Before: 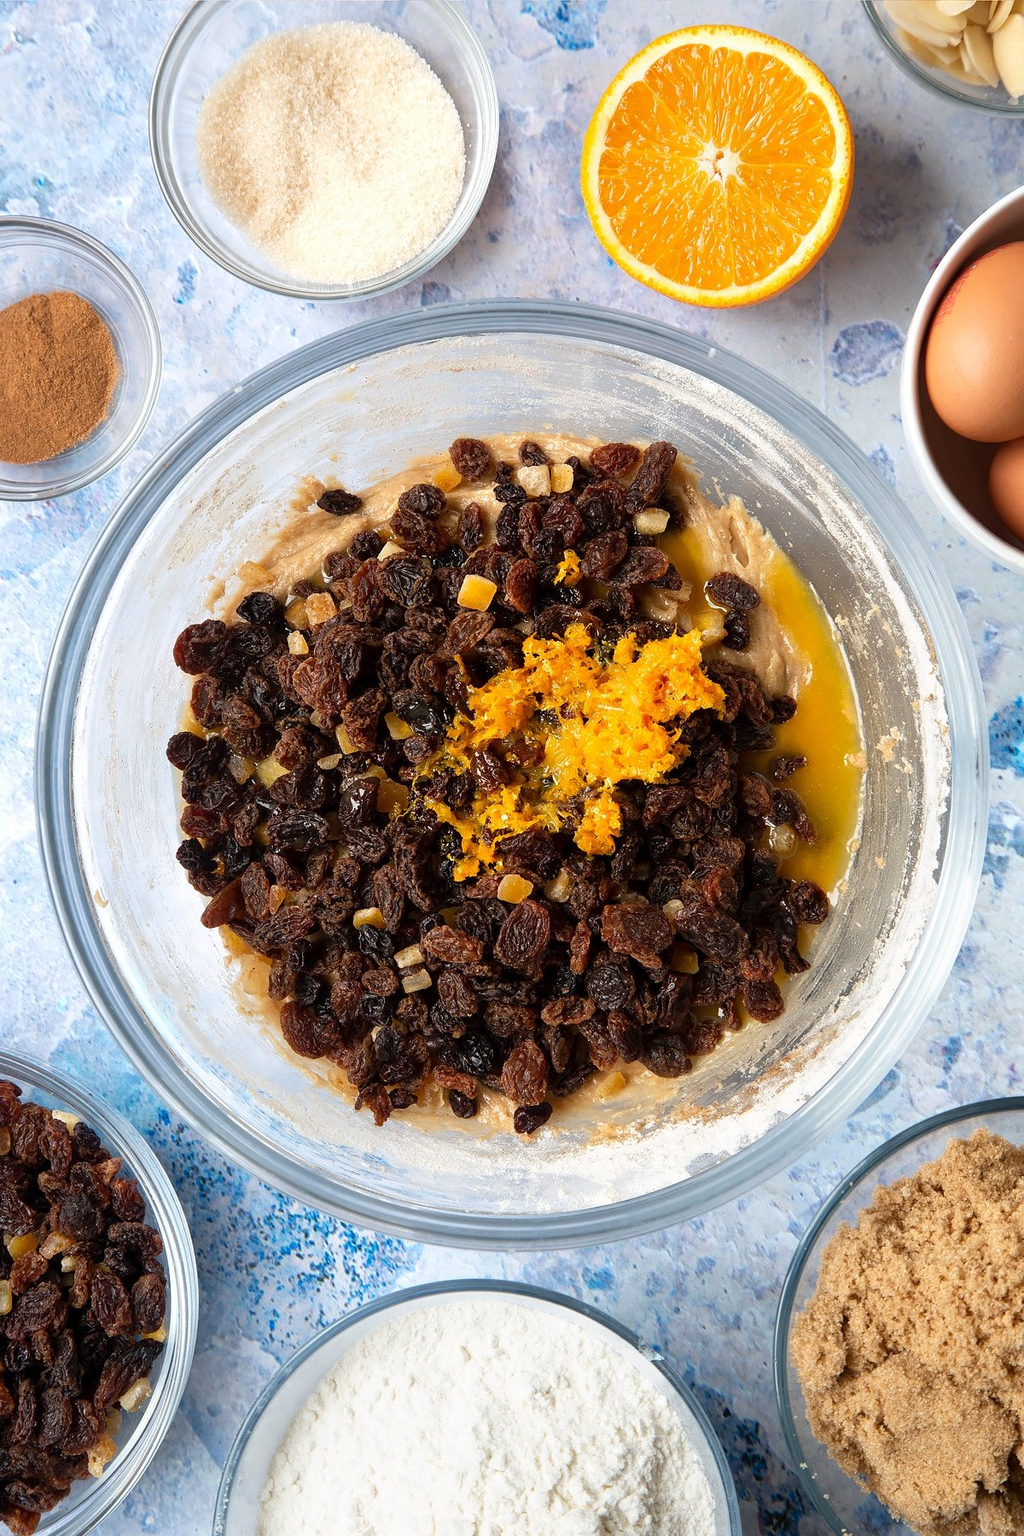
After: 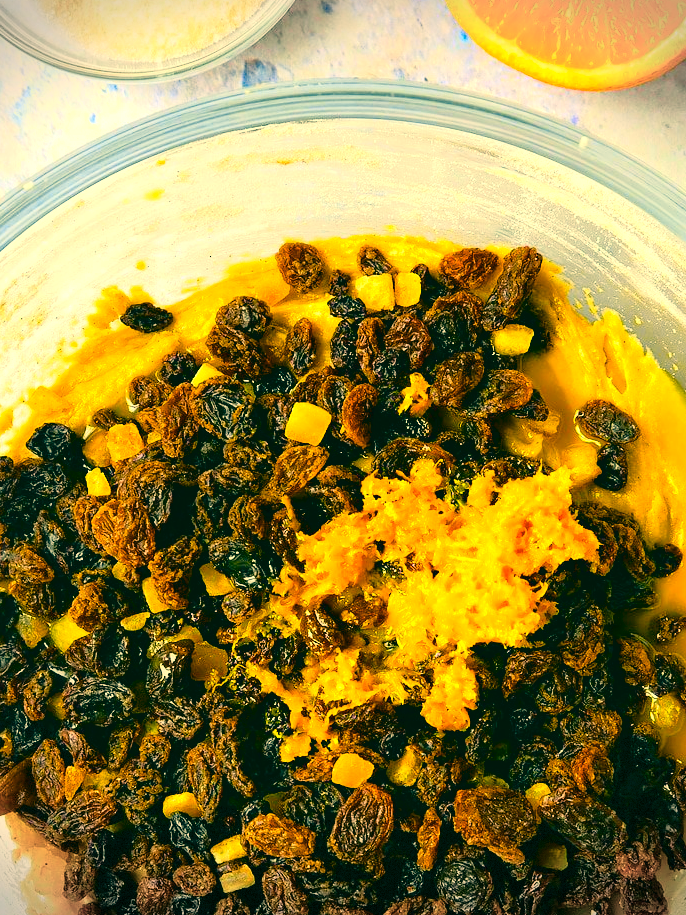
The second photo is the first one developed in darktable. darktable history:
local contrast: mode bilateral grid, contrast 9, coarseness 26, detail 112%, midtone range 0.2
color balance rgb: shadows lift › luminance 0.756%, shadows lift › chroma 0.418%, shadows lift › hue 22.97°, perceptual saturation grading › global saturation 40.598%, global vibrance 20%
exposure: exposure 0.766 EV, compensate exposure bias true, compensate highlight preservation false
tone curve: curves: ch0 [(0, 0) (0.168, 0.142) (0.359, 0.44) (0.469, 0.544) (0.634, 0.722) (0.858, 0.903) (1, 0.968)]; ch1 [(0, 0) (0.437, 0.453) (0.472, 0.47) (0.502, 0.502) (0.54, 0.534) (0.57, 0.592) (0.618, 0.66) (0.699, 0.749) (0.859, 0.919) (1, 1)]; ch2 [(0, 0) (0.33, 0.301) (0.421, 0.443) (0.476, 0.498) (0.505, 0.503) (0.547, 0.557) (0.586, 0.634) (0.608, 0.676) (1, 1)], color space Lab, independent channels, preserve colors none
haze removal: compatibility mode true, adaptive false
color correction: highlights a* 2.11, highlights b* 34.15, shadows a* -36.52, shadows b* -5.67
crop: left 20.955%, top 15.09%, right 21.814%, bottom 34.026%
vignetting: fall-off start 97.13%, width/height ratio 1.185, dithering 8-bit output, unbound false
